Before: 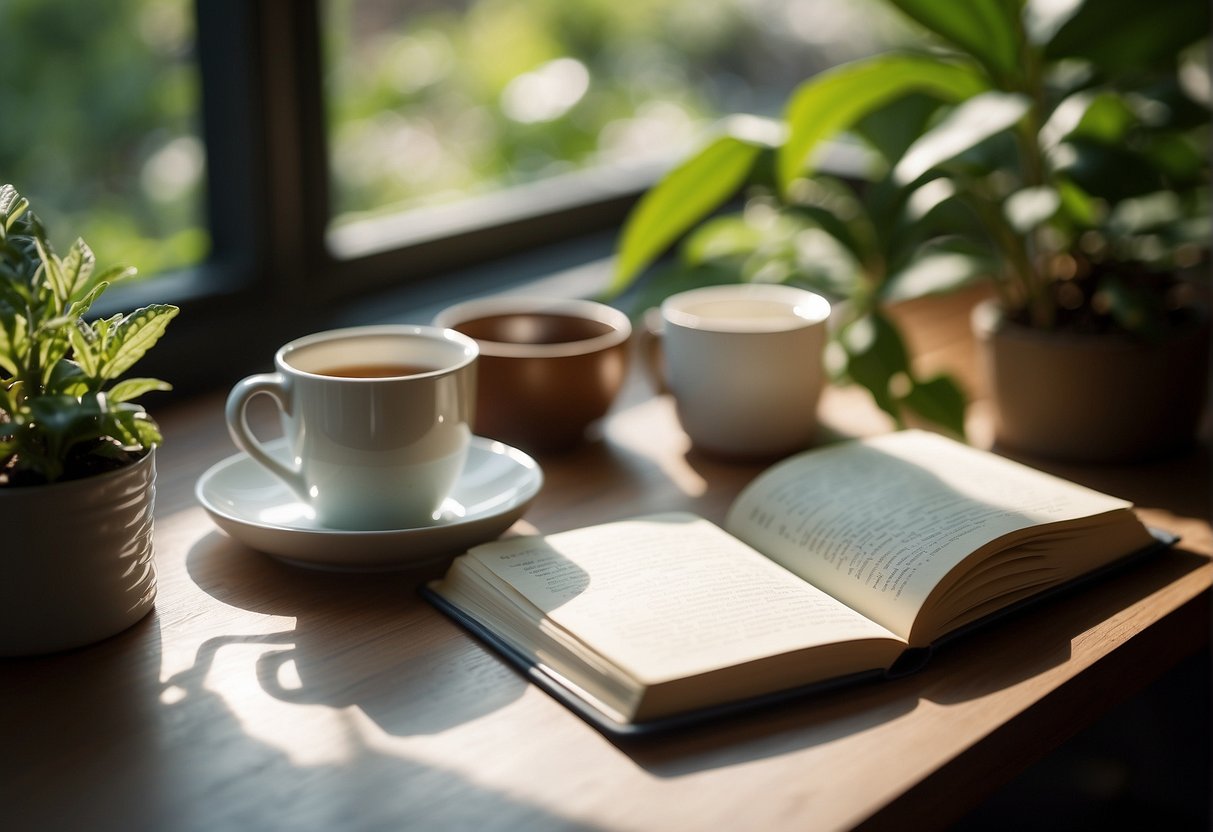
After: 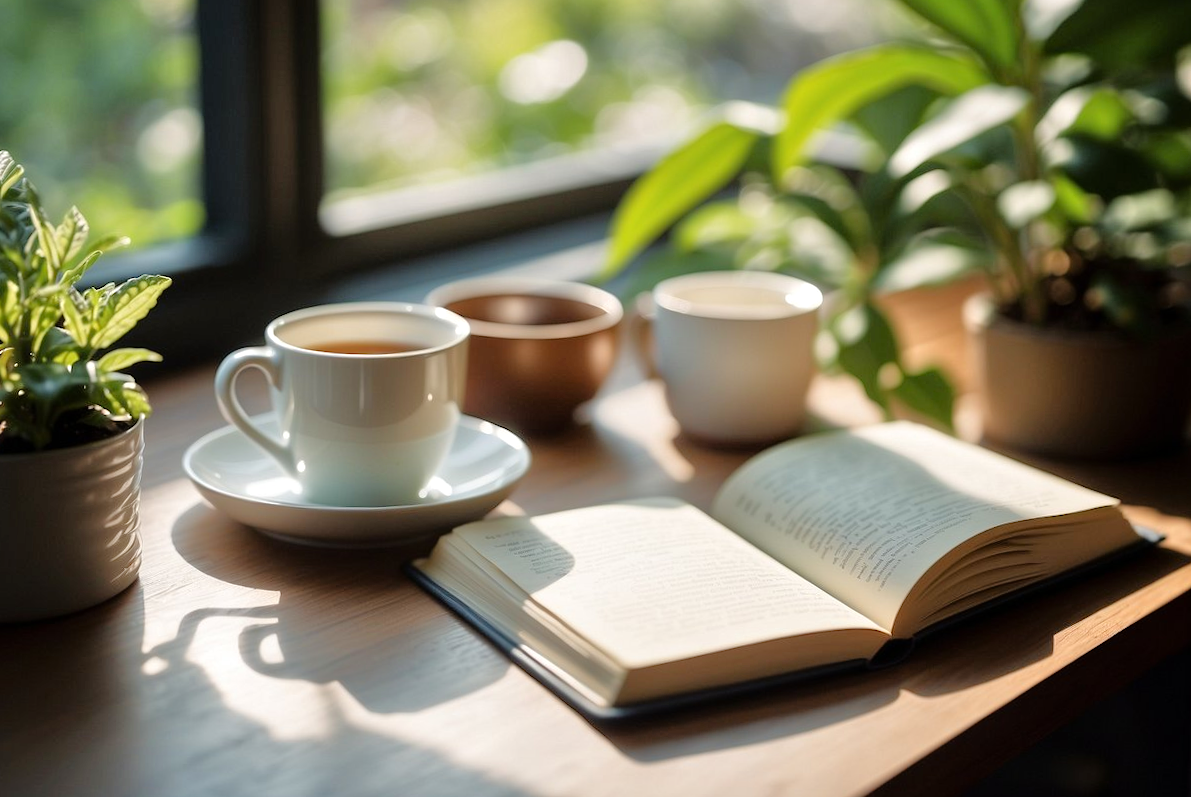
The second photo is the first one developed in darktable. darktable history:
tone equalizer: -7 EV 0.15 EV, -6 EV 0.6 EV, -5 EV 1.15 EV, -4 EV 1.33 EV, -3 EV 1.15 EV, -2 EV 0.6 EV, -1 EV 0.15 EV, mask exposure compensation -0.5 EV
rotate and perspective: rotation 1.57°, crop left 0.018, crop right 0.982, crop top 0.039, crop bottom 0.961
